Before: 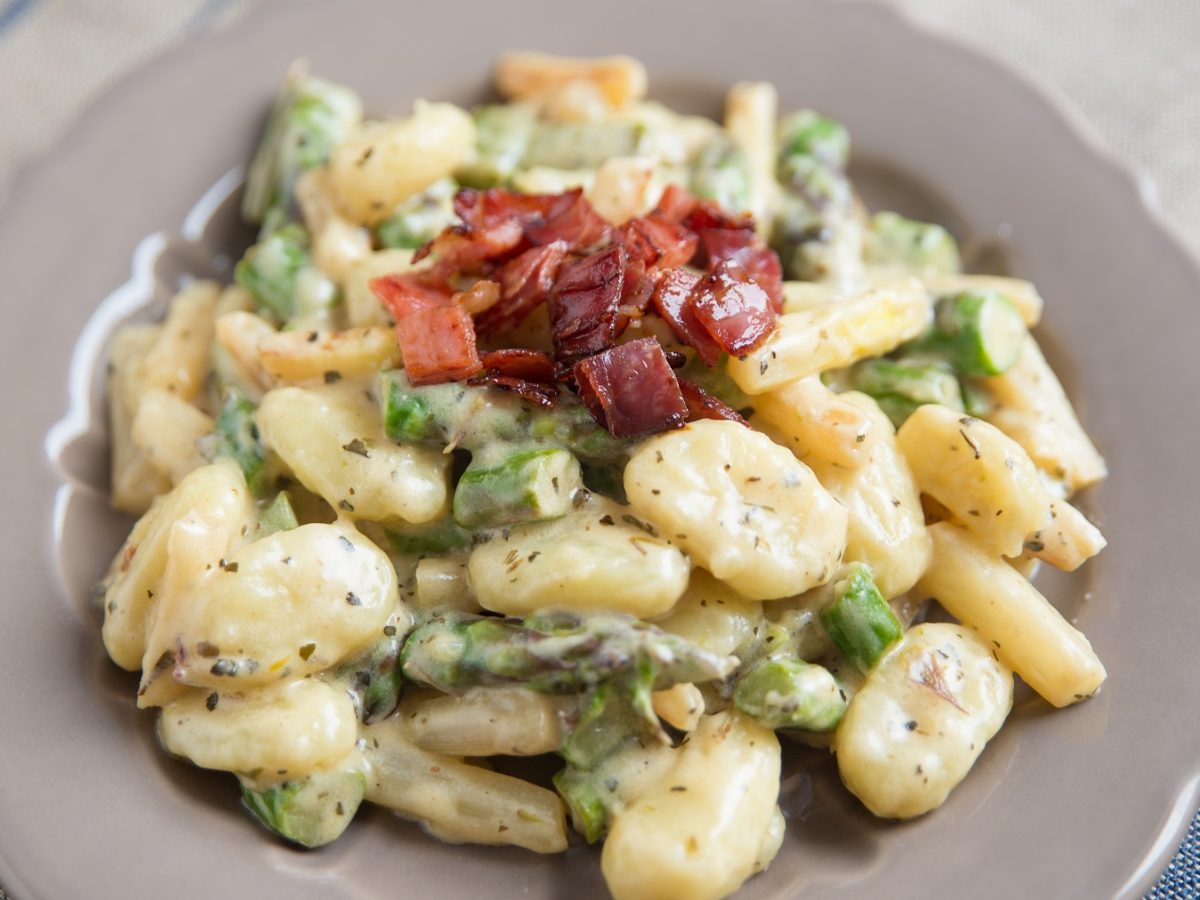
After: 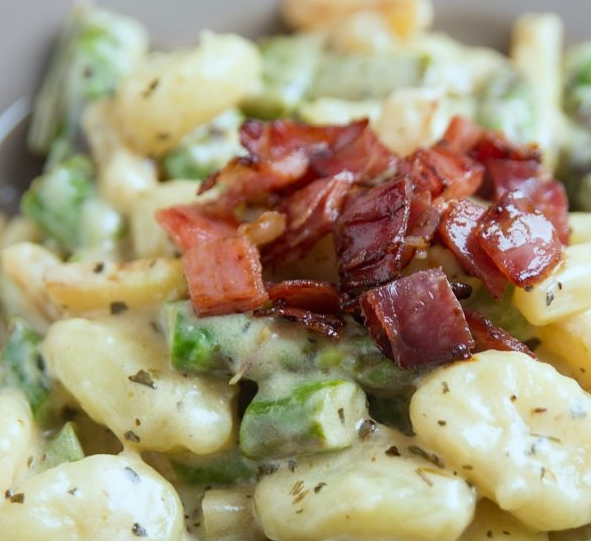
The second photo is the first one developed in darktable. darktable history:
crop: left 17.835%, top 7.675%, right 32.881%, bottom 32.213%
white balance: red 0.925, blue 1.046
